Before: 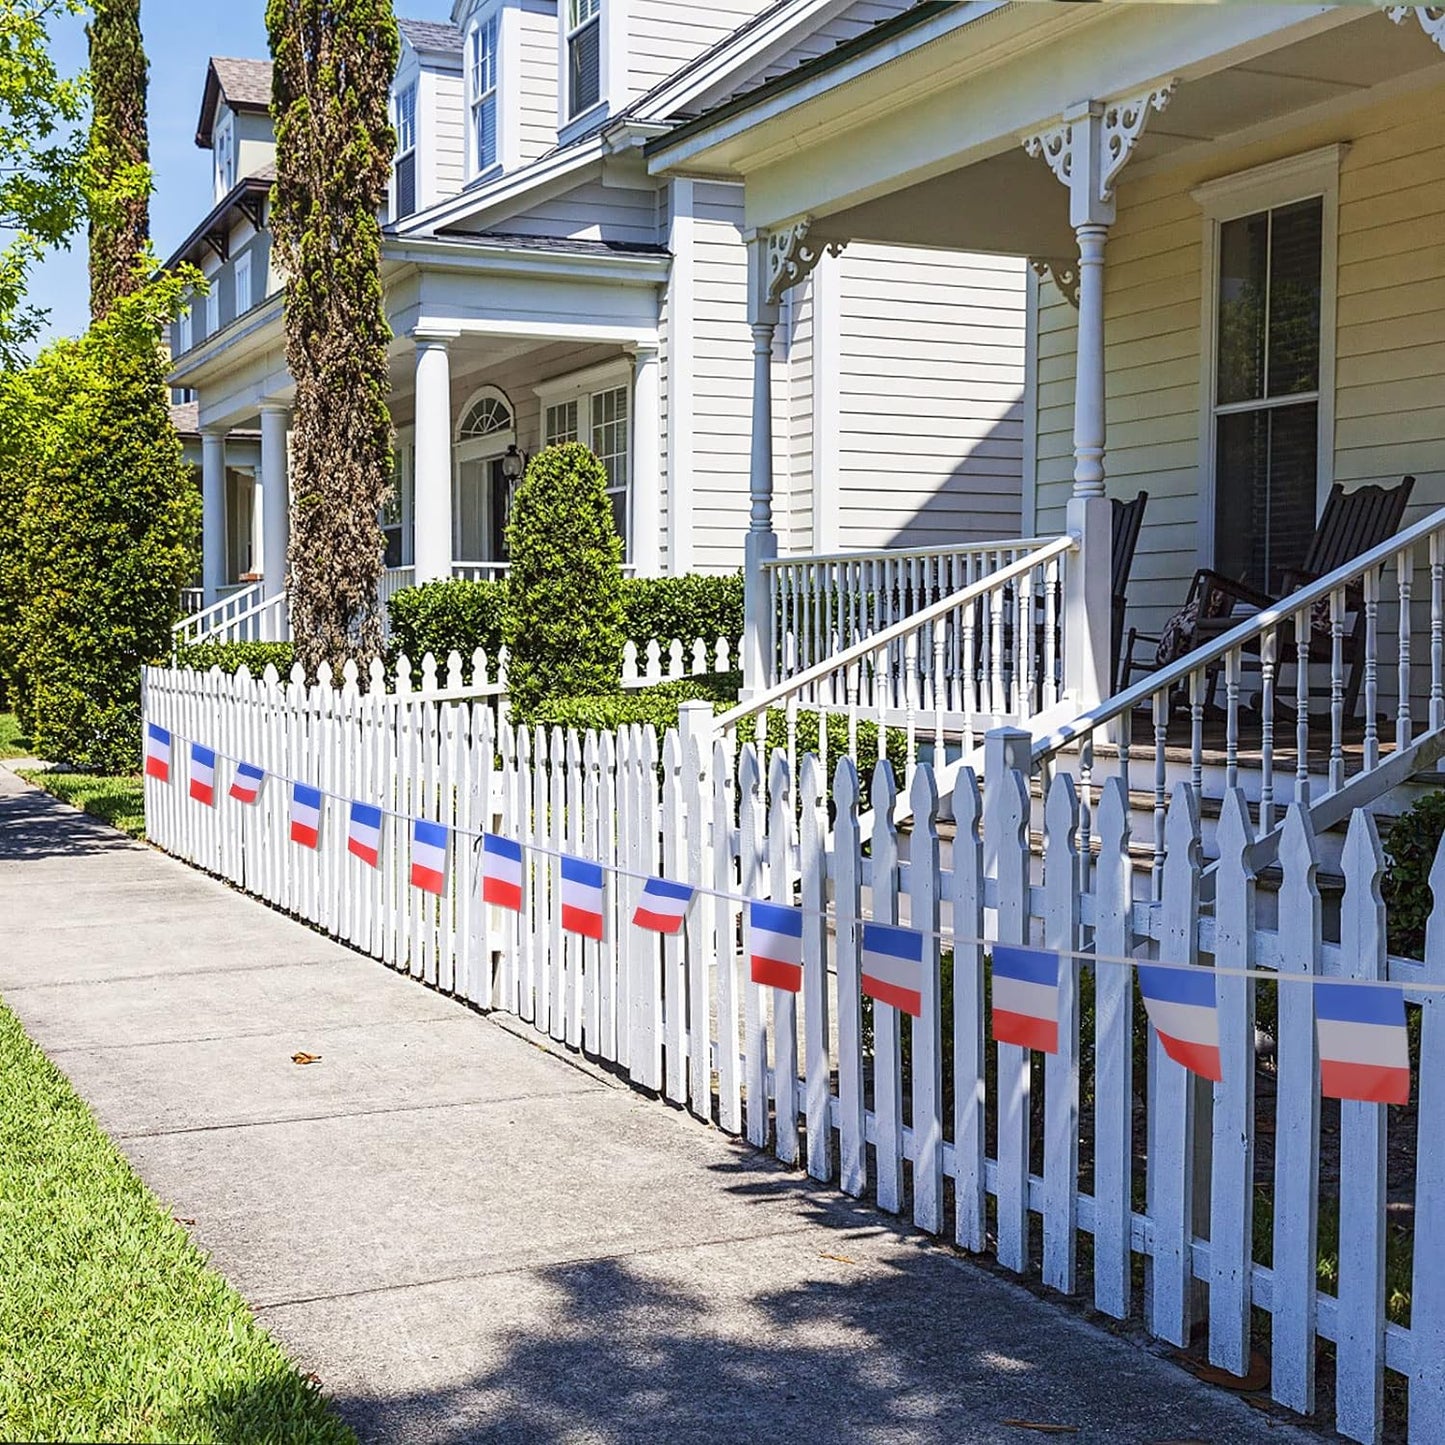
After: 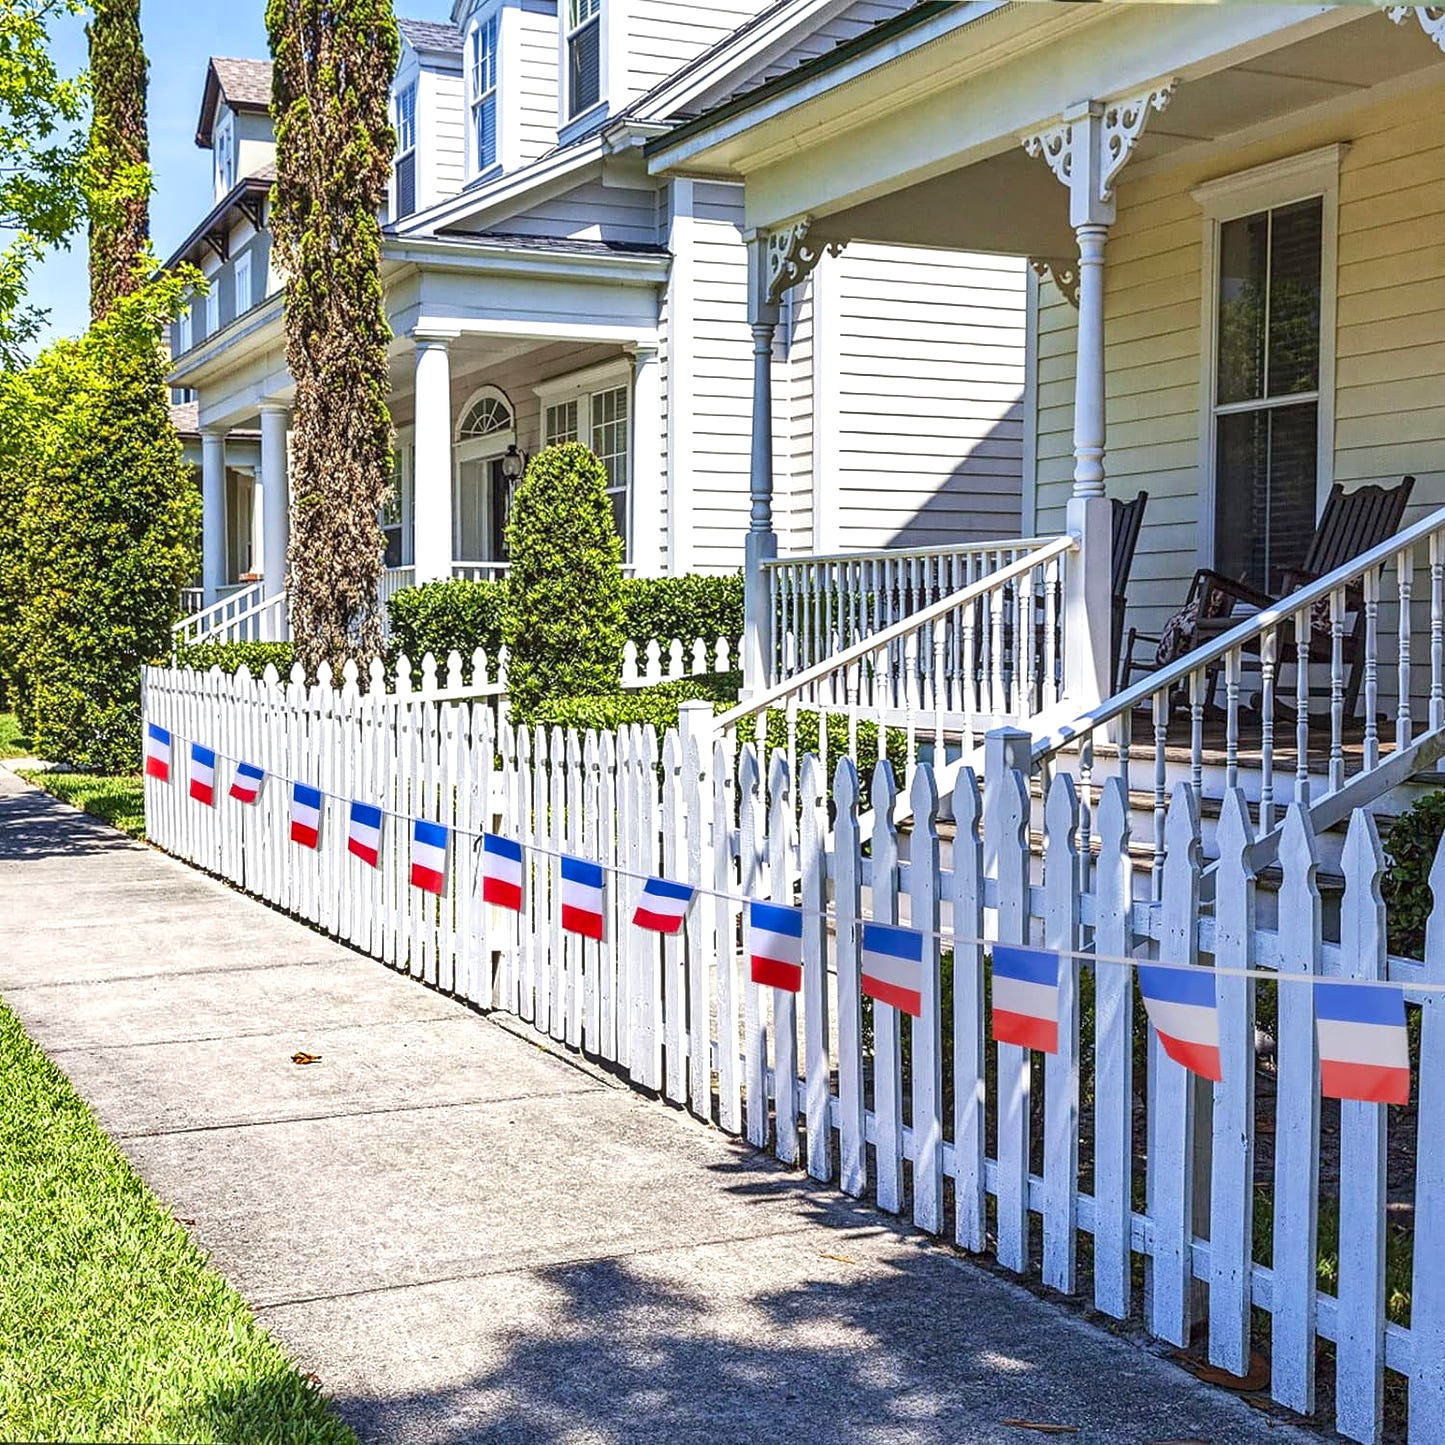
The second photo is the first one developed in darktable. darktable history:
shadows and highlights: soften with gaussian
levels: levels [0, 0.435, 0.917]
local contrast: on, module defaults
